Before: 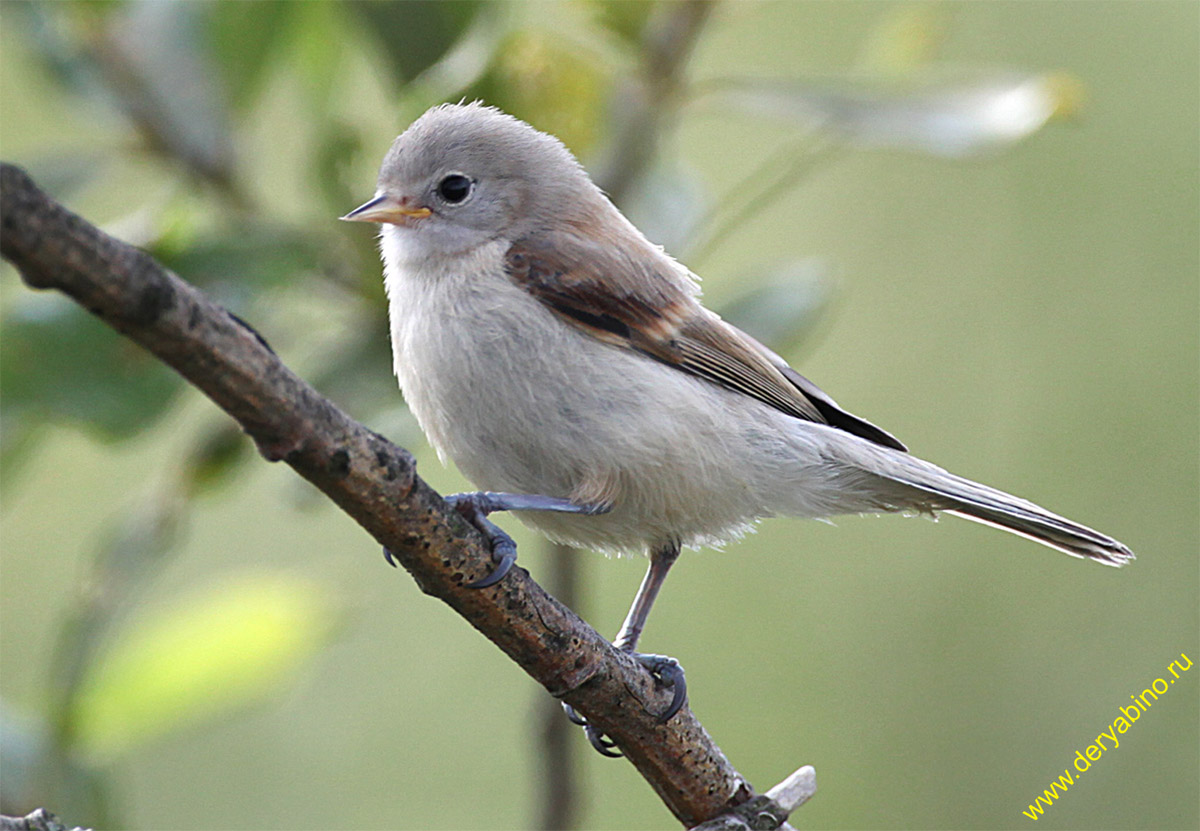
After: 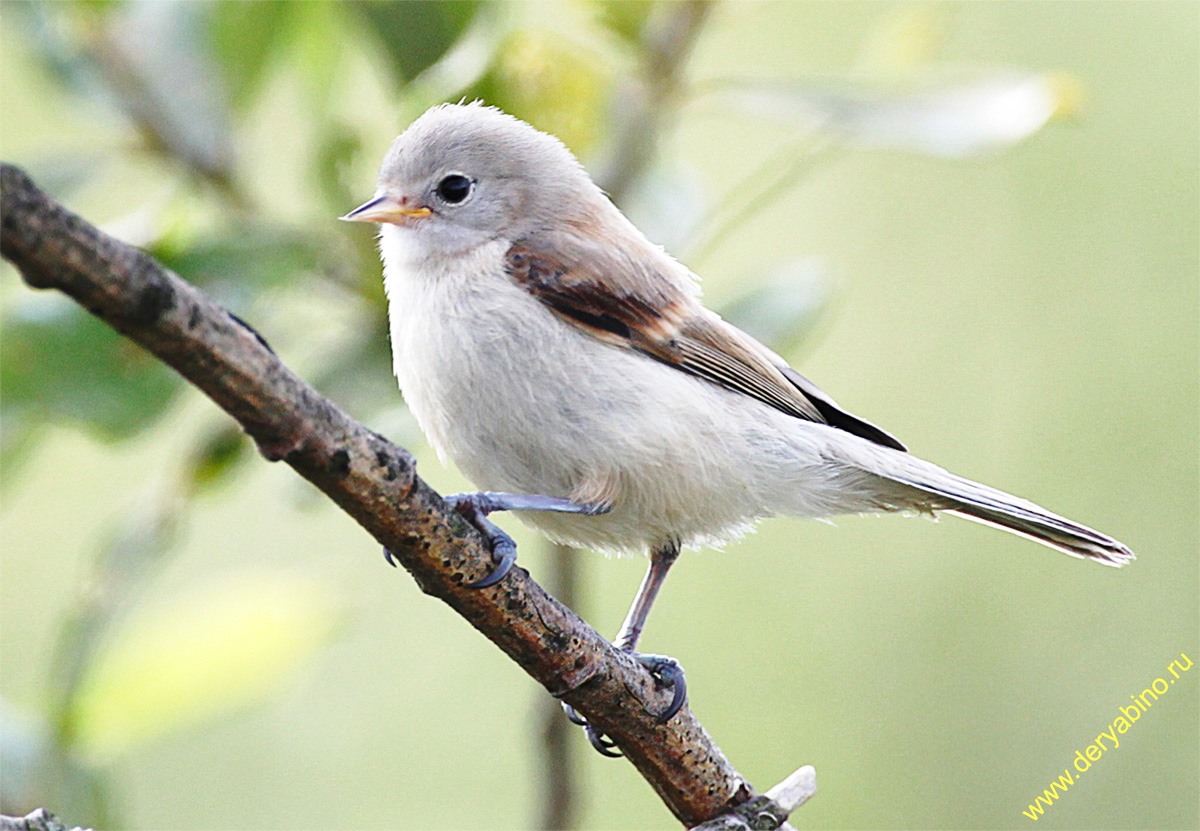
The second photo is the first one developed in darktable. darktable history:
color balance rgb: perceptual saturation grading › global saturation -0.01%
tone equalizer: on, module defaults
base curve: curves: ch0 [(0, 0) (0.028, 0.03) (0.121, 0.232) (0.46, 0.748) (0.859, 0.968) (1, 1)], preserve colors none
